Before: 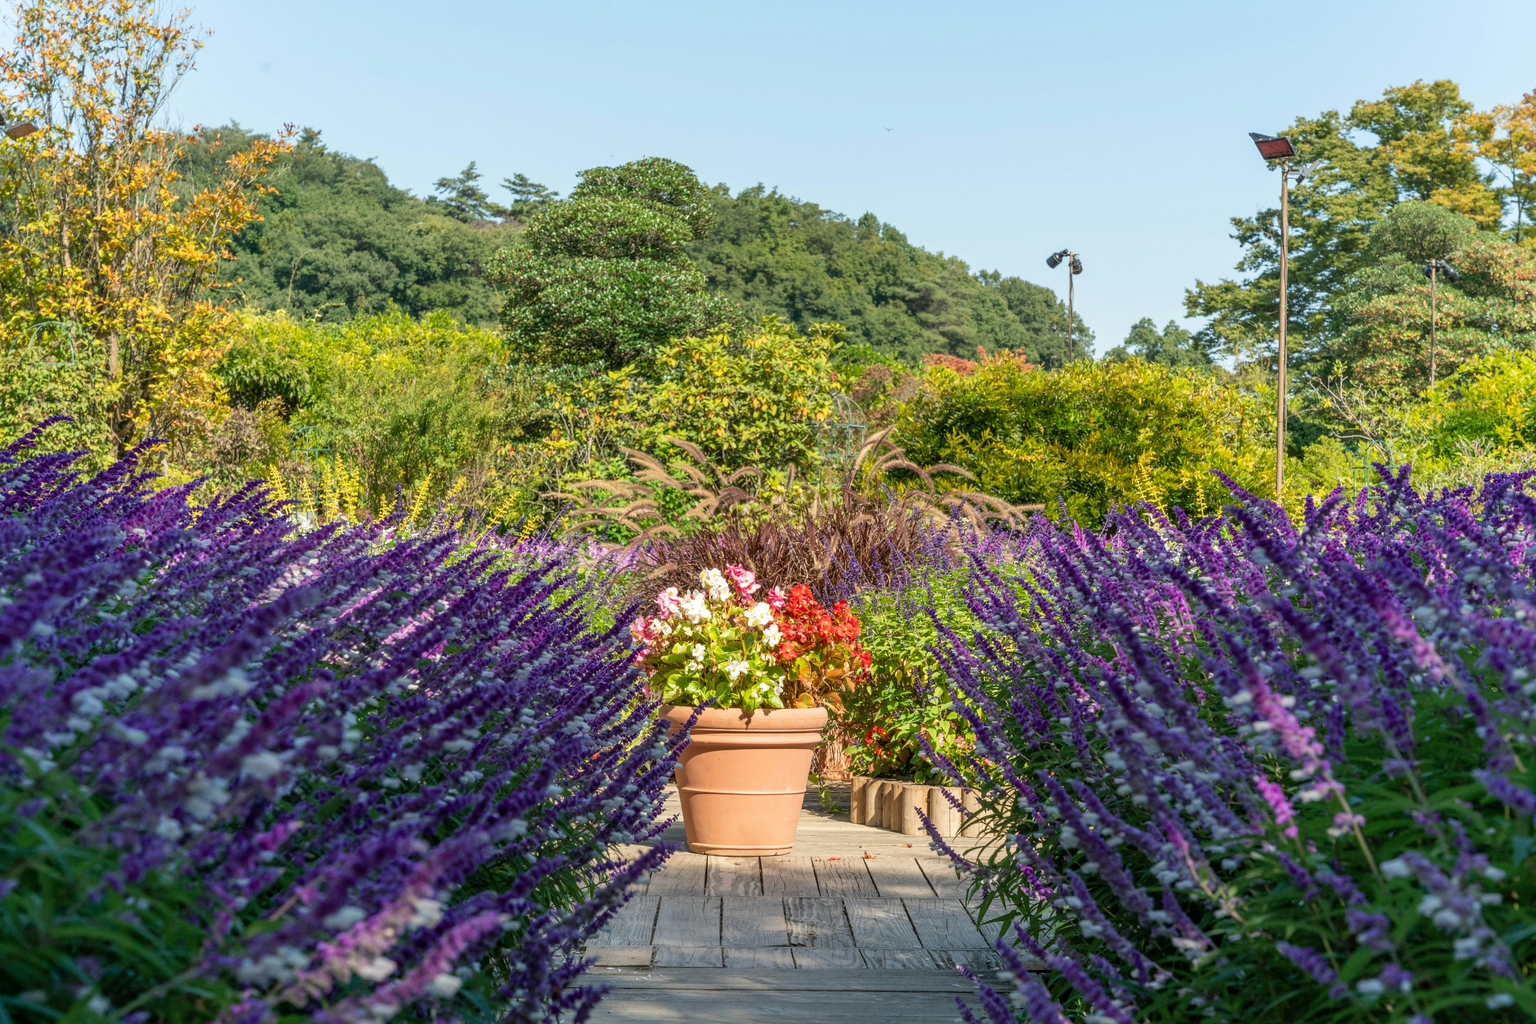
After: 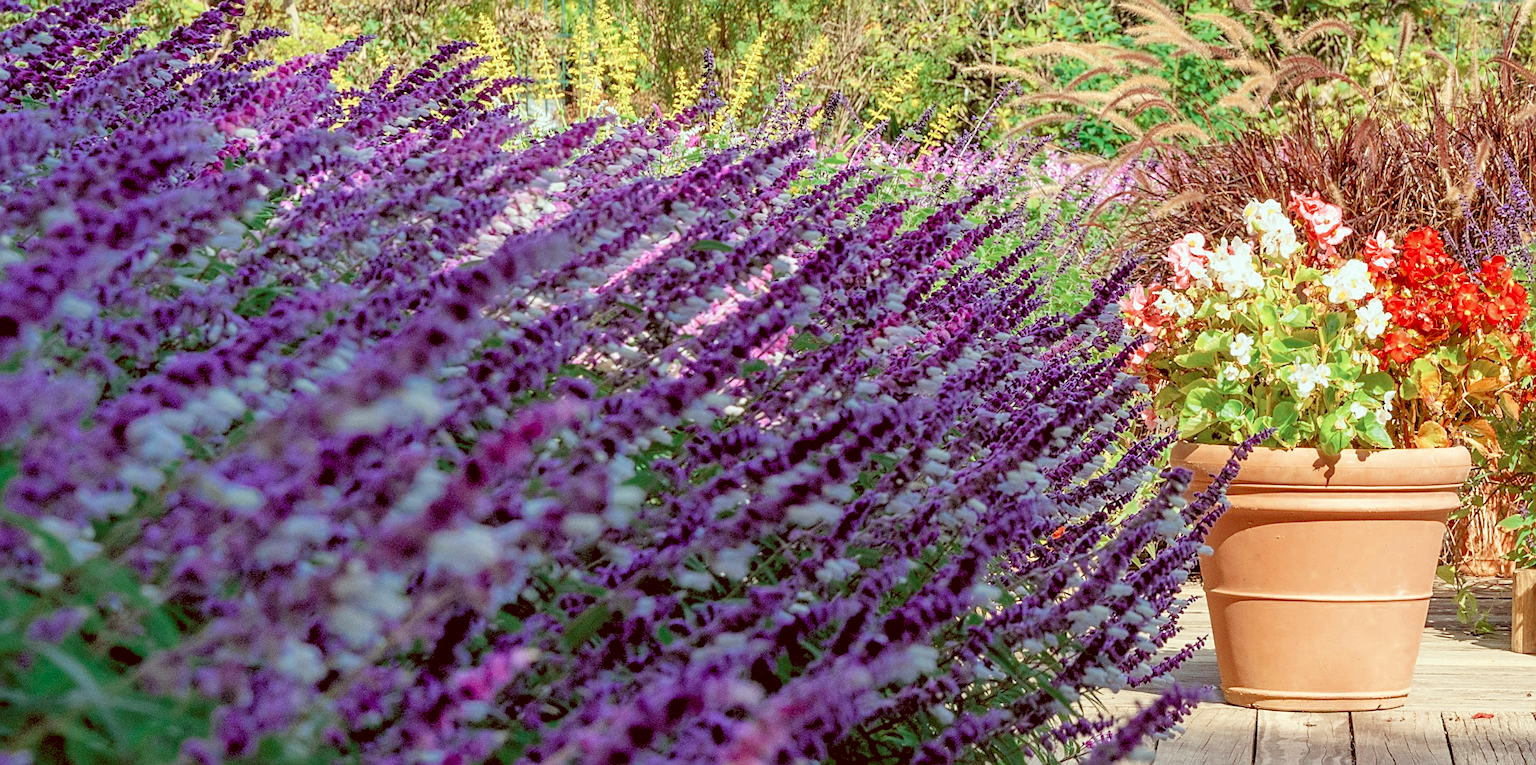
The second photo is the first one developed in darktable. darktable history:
levels: levels [0.072, 0.414, 0.976]
color zones: curves: ch0 [(0, 0.5) (0.125, 0.4) (0.25, 0.5) (0.375, 0.4) (0.5, 0.4) (0.625, 0.35) (0.75, 0.35) (0.875, 0.5)]; ch1 [(0, 0.35) (0.125, 0.45) (0.25, 0.35) (0.375, 0.35) (0.5, 0.35) (0.625, 0.35) (0.75, 0.45) (0.875, 0.35)]; ch2 [(0, 0.6) (0.125, 0.5) (0.25, 0.5) (0.375, 0.6) (0.5, 0.6) (0.625, 0.5) (0.75, 0.5) (0.875, 0.5)]
crop: top 44.588%, right 43.698%, bottom 13.332%
color correction: highlights a* -6.98, highlights b* -0.183, shadows a* 20.61, shadows b* 12.33
sharpen: on, module defaults
